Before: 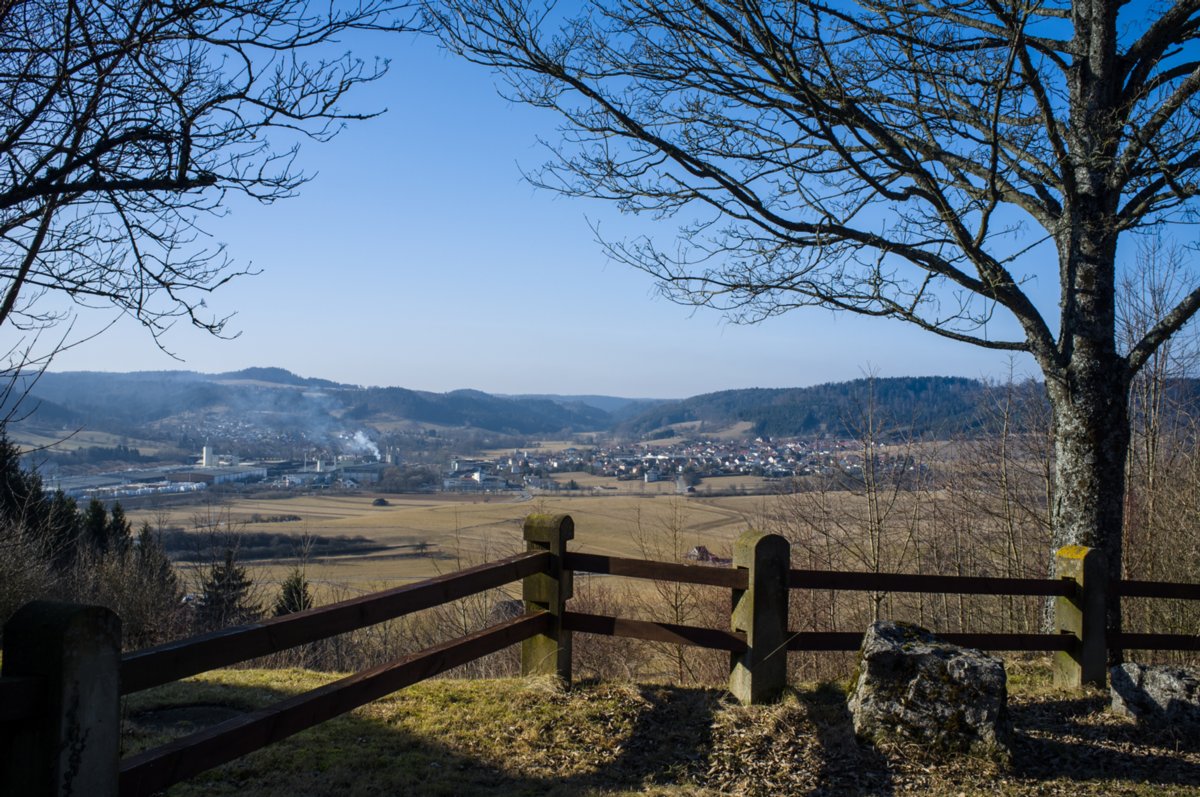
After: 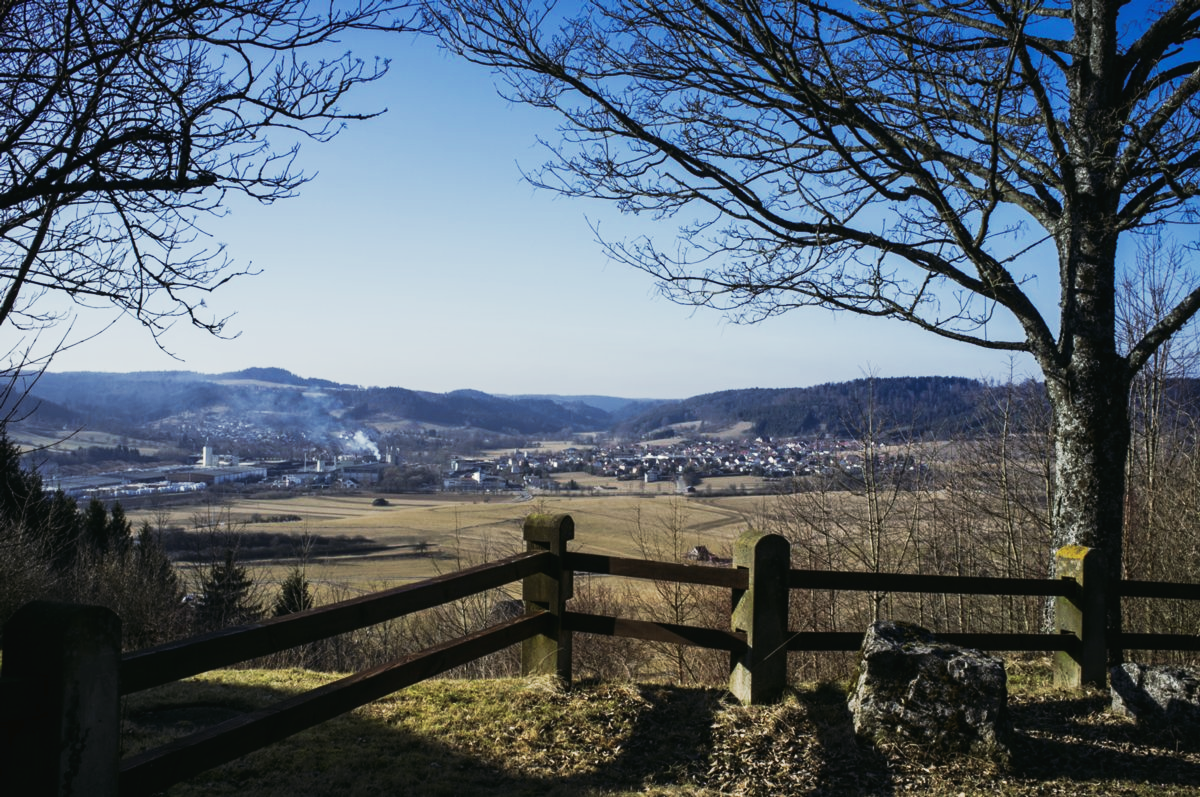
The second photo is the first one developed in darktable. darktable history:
tone curve: curves: ch0 [(0, 0) (0.003, 0.023) (0.011, 0.024) (0.025, 0.026) (0.044, 0.035) (0.069, 0.05) (0.1, 0.071) (0.136, 0.098) (0.177, 0.135) (0.224, 0.172) (0.277, 0.227) (0.335, 0.296) (0.399, 0.372) (0.468, 0.462) (0.543, 0.58) (0.623, 0.697) (0.709, 0.789) (0.801, 0.86) (0.898, 0.918) (1, 1)], preserve colors none
color look up table: target L [94.13, 96, 94.63, 83.34, 77.26, 72.37, 67.51, 56.48, 44.62, 42.75, 37.91, 18.31, 200.28, 89.54, 84.1, 73.65, 67.54, 59.36, 60.47, 52.85, 49.57, 48.7, 44.48, 41.57, 31.05, 16.93, 1.614, 68.53, 69.95, 64.81, 63.05, 56.73, 52.4, 43.08, 32.73, 43.03, 32.82, 26.45, 23.73, 18.16, 17.16, 3.256, 93.48, 86.58, 64.77, 61.9, 61.26, 50.73, 52.53], target a [-17.77, -6.124, -18.66, -43.17, -24.57, -42.23, -10.03, -2.264, -32.79, -7.538, -23.64, -10.38, 0, 2.317, -0.752, 24.96, 9.178, 45.46, 31.39, 56.34, 9.761, 23.87, 44.14, 48.23, 4.347, 26.4, -4.246, 50.92, 17.01, 25.2, 4.492, 69.08, 16.53, 26.21, 45.1, 52.01, 26.9, 47.01, 39.66, 7.893, 30.38, 27.18, -9.57, -35.69, -22.52, -17.62, -29.27, -3.53, -8.78], target b [64.28, 4.655, 25.63, 8.942, 18.73, 43.51, 44.39, 5.978, 27.71, 28.58, 7.622, 4.731, 0, 13.67, 48.04, 16.38, 25.99, 5.411, 50.25, 30.78, 37.28, 17.16, 20.95, 48.94, 3.242, 25.5, 2.455, -29.52, -27.32, -1.879, -13.14, -33.88, -48.07, -19.79, -75.65, -8.779, -55.72, -49.23, -31.82, -27.64, -7.57, -34.26, -4.834, -9.535, -32.25, -21.15, -4.358, -33.89, -11.86], num patches 49
